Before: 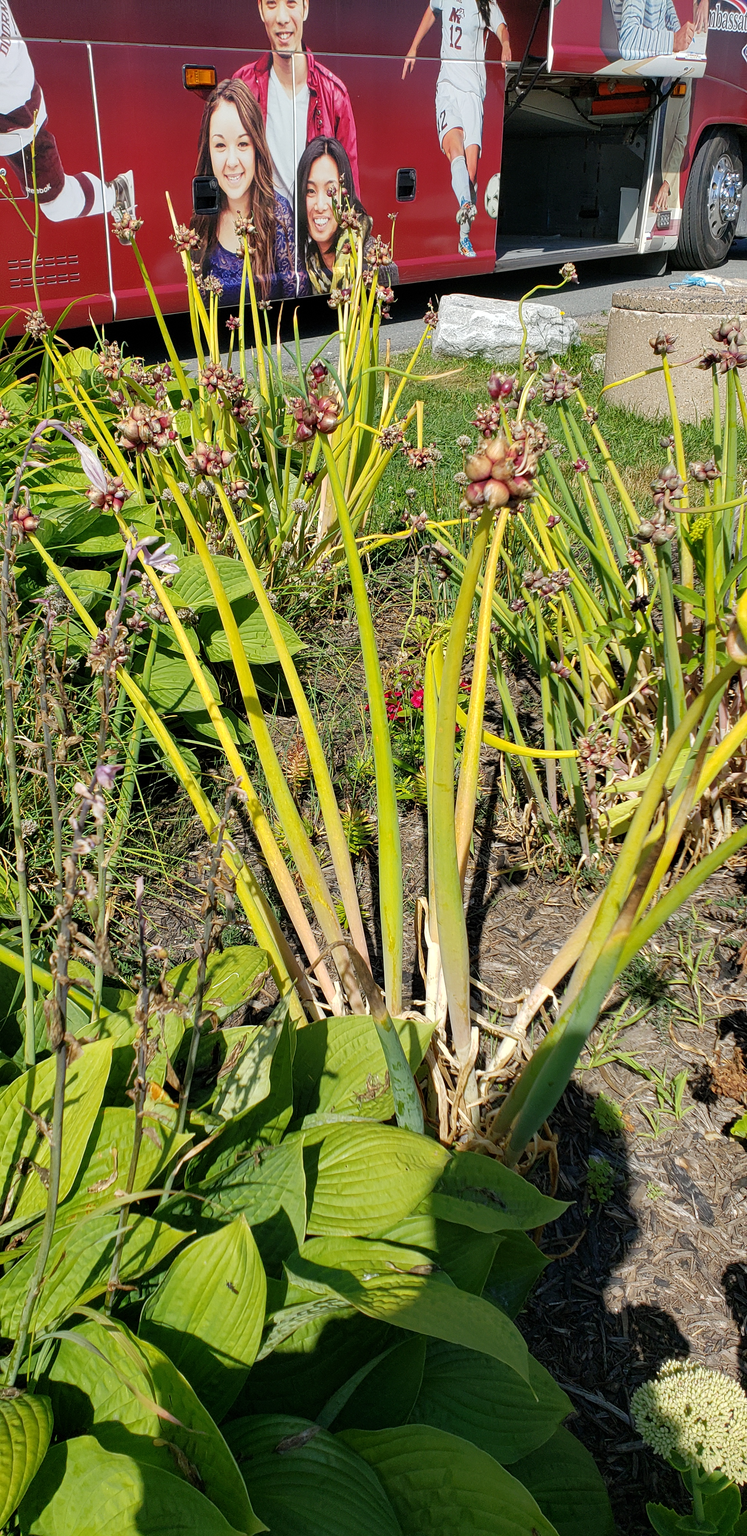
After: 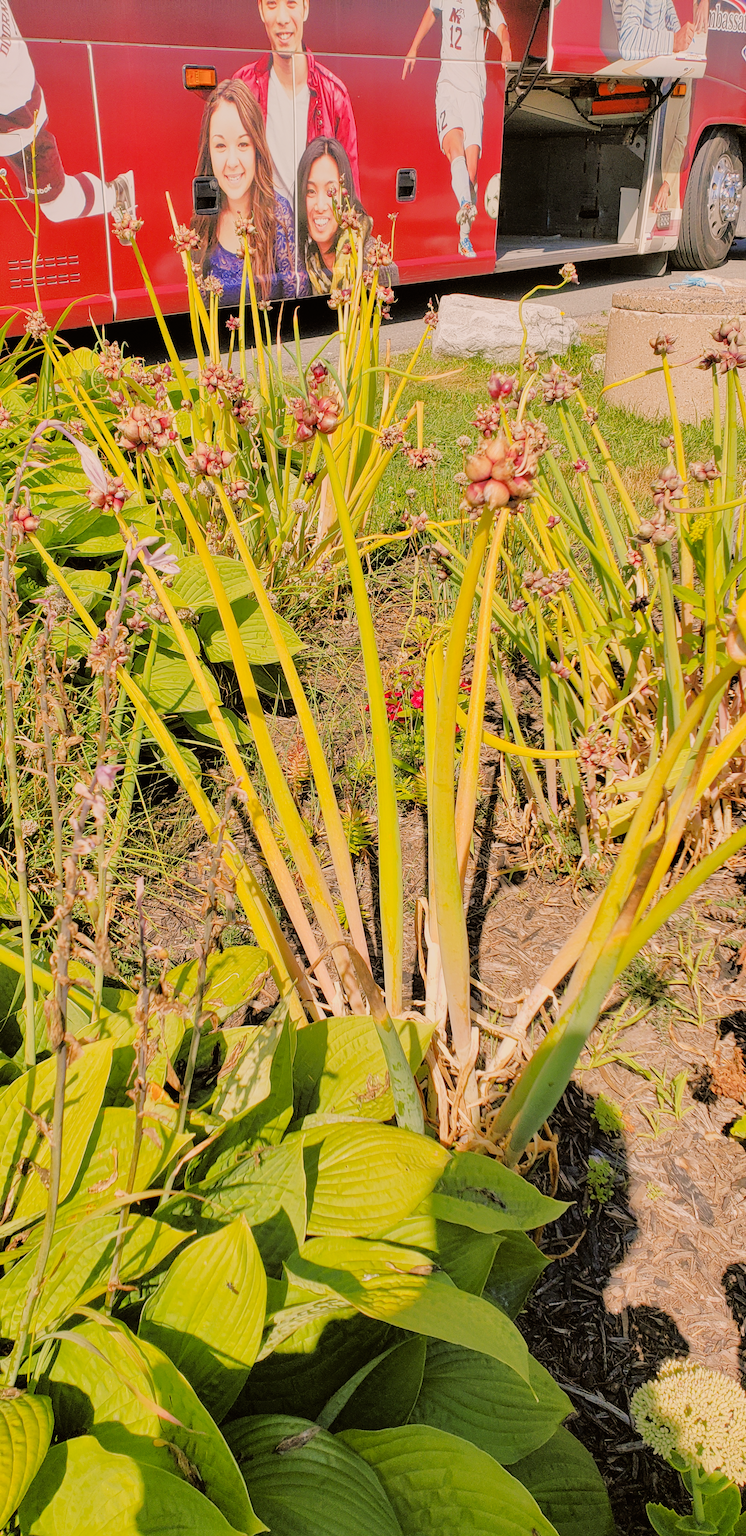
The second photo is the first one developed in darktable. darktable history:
color balance rgb: shadows lift › luminance -5%, shadows lift › chroma 1.1%, shadows lift › hue 219°, power › luminance 10%, power › chroma 2.83%, power › hue 60°, highlights gain › chroma 4.52%, highlights gain › hue 33.33°, saturation formula JzAzBz (2021)
filmic rgb: black relative exposure -8.54 EV, white relative exposure 5.52 EV, hardness 3.39, contrast 1.016
exposure: black level correction -0.002, exposure 0.54 EV, compensate highlight preservation false
tone equalizer: -7 EV 0.15 EV, -6 EV 0.6 EV, -5 EV 1.15 EV, -4 EV 1.33 EV, -3 EV 1.15 EV, -2 EV 0.6 EV, -1 EV 0.15 EV, mask exposure compensation -0.5 EV
